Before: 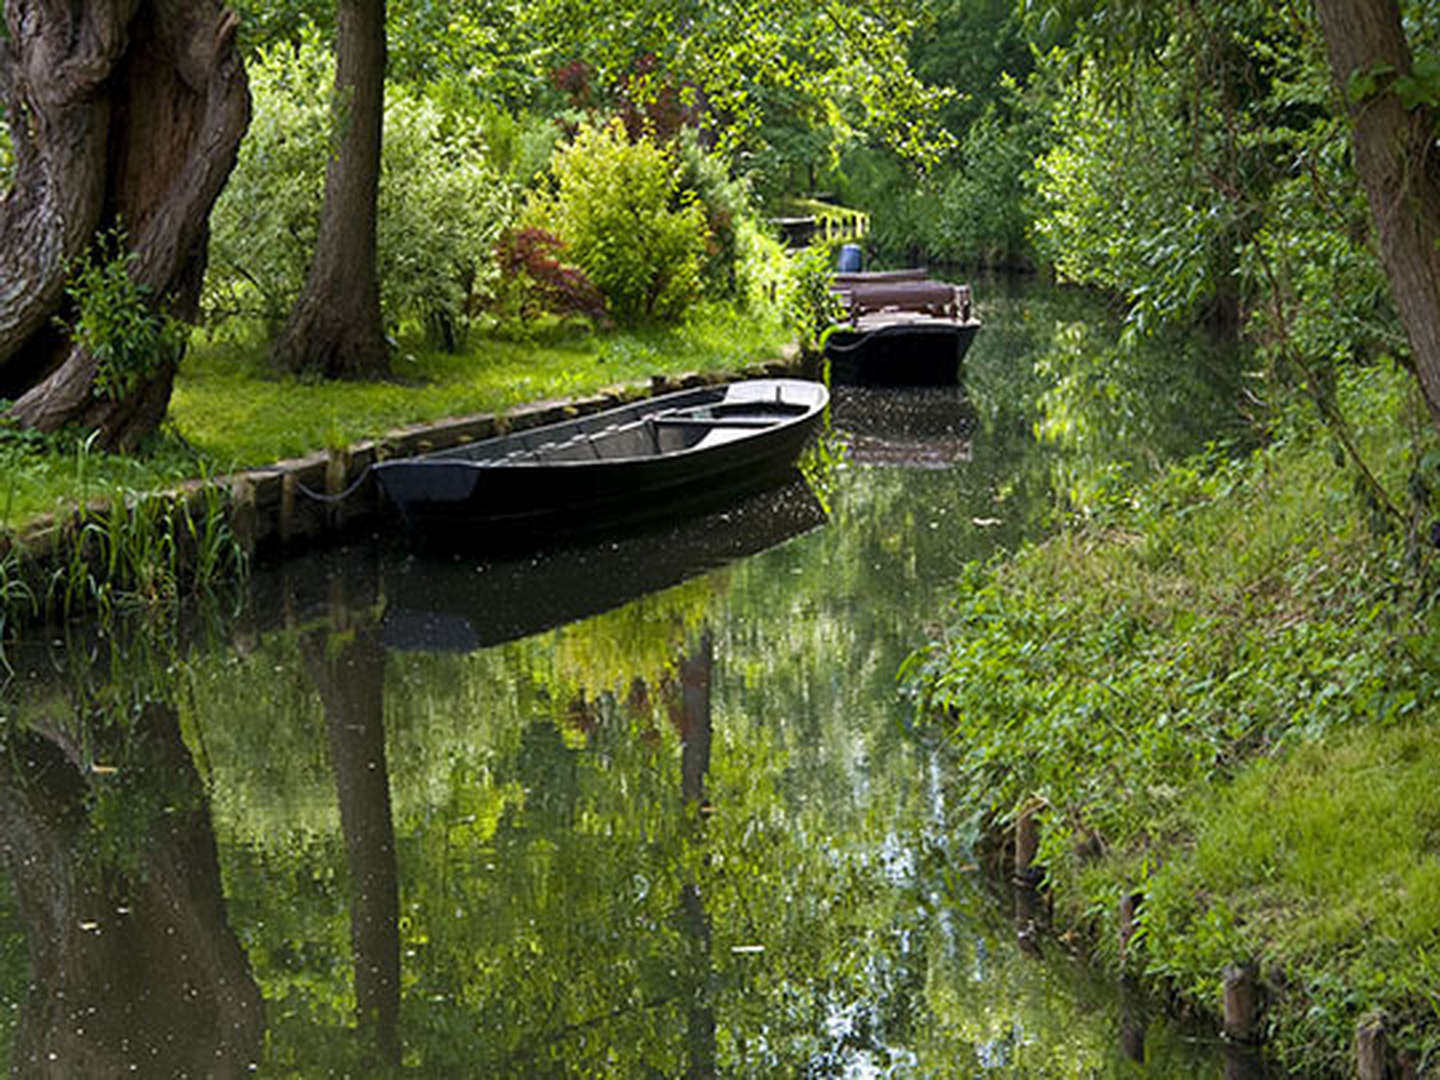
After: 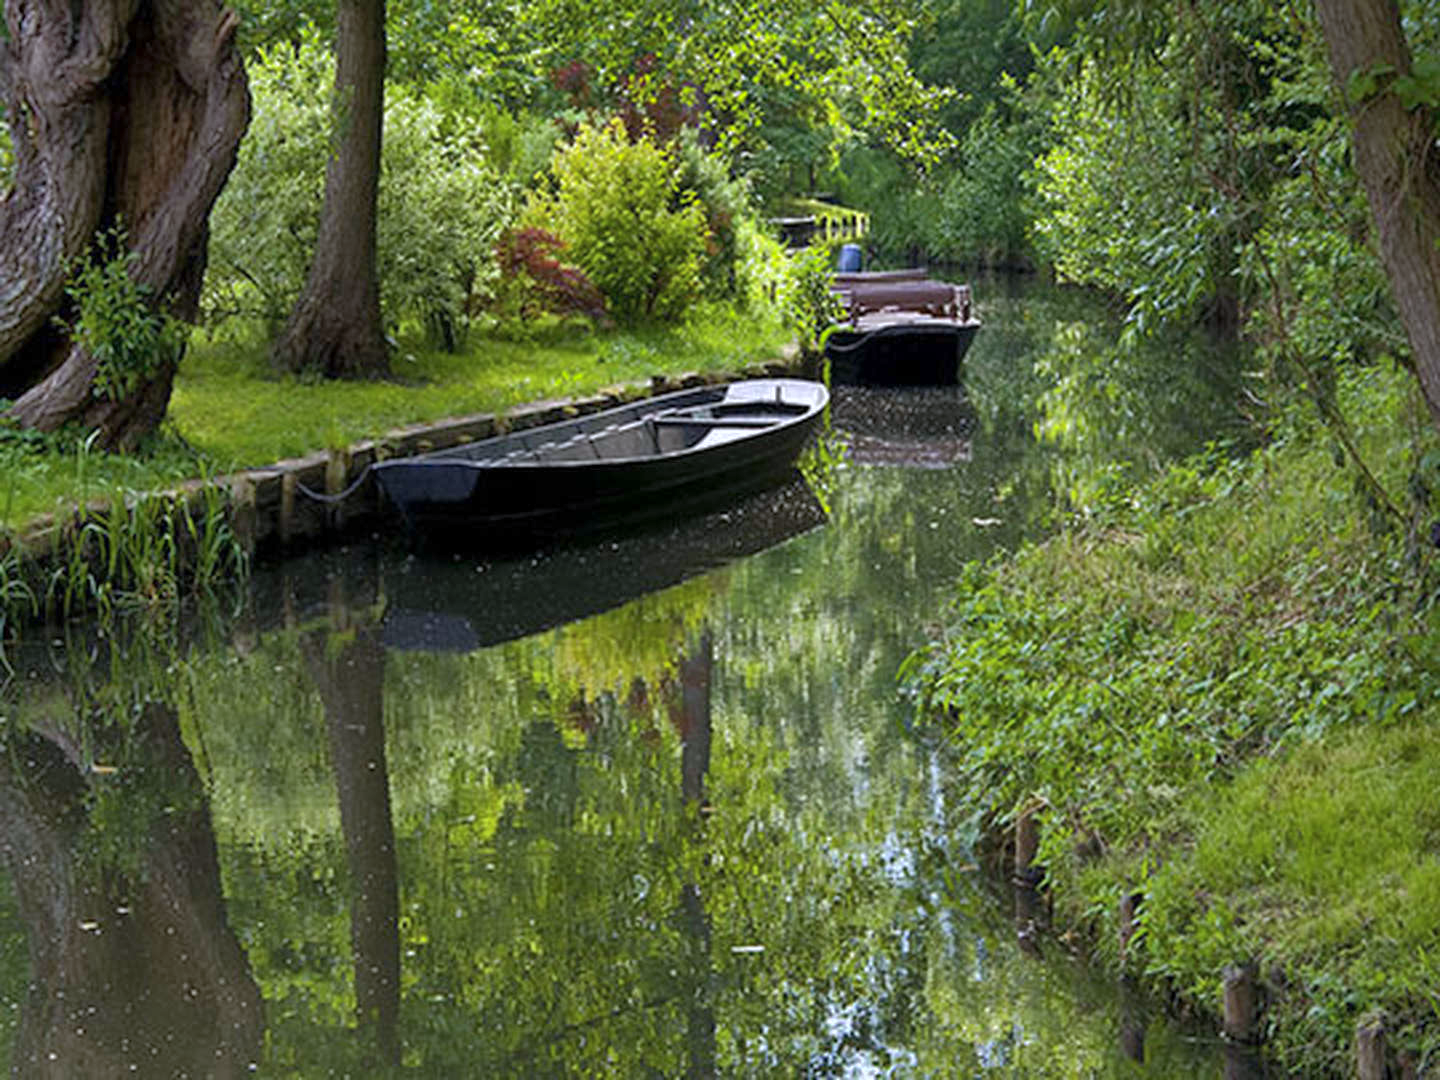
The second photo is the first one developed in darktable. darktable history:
color calibration: illuminant as shot in camera, x 0.358, y 0.373, temperature 4628.91 K
shadows and highlights: on, module defaults
